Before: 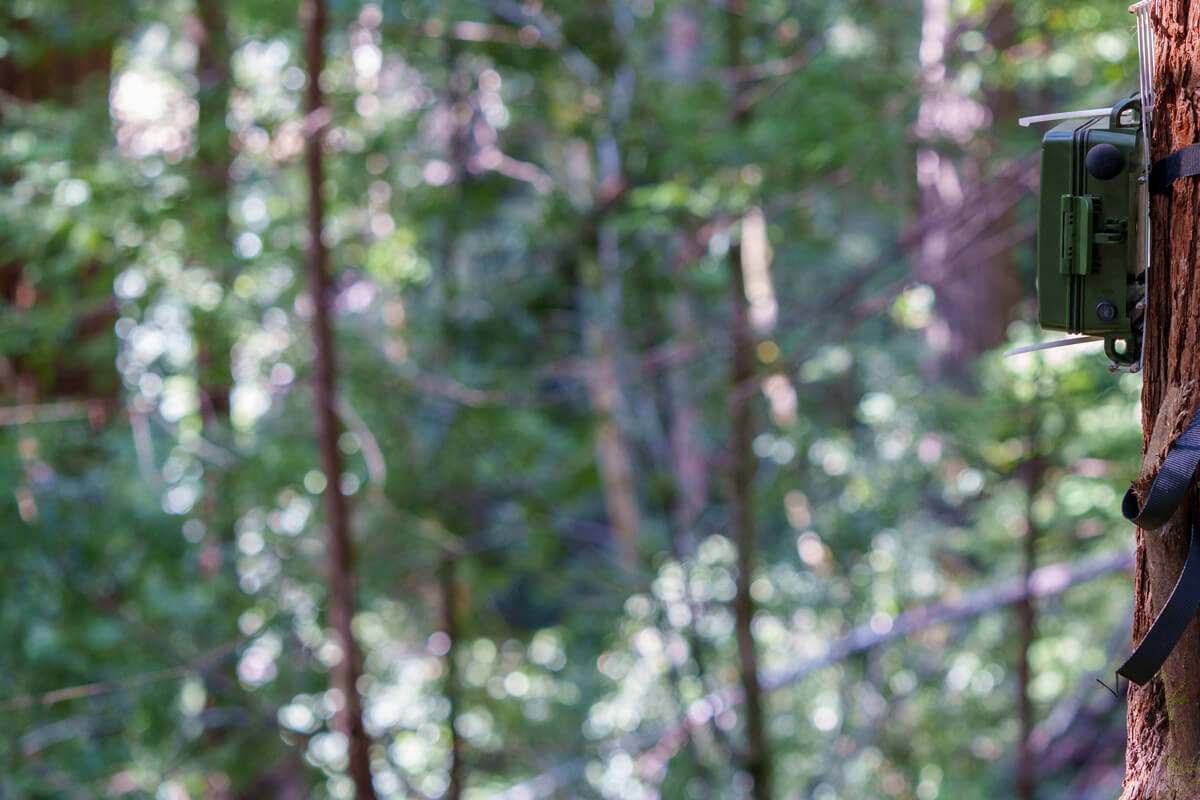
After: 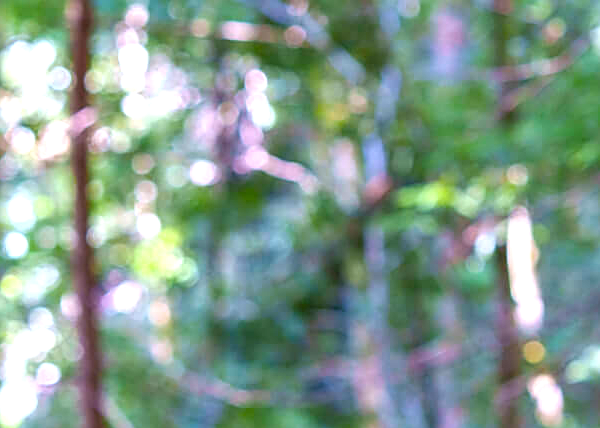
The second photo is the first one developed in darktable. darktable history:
sharpen: on, module defaults
exposure: exposure 1 EV, compensate highlight preservation false
crop: left 19.556%, right 30.401%, bottom 46.458%
white balance: red 1.004, blue 1.024
color balance rgb: perceptual saturation grading › global saturation 25%, global vibrance 20%
tone equalizer: -8 EV 0.06 EV, smoothing diameter 25%, edges refinement/feathering 10, preserve details guided filter
shadows and highlights: shadows 37.27, highlights -28.18, soften with gaussian
